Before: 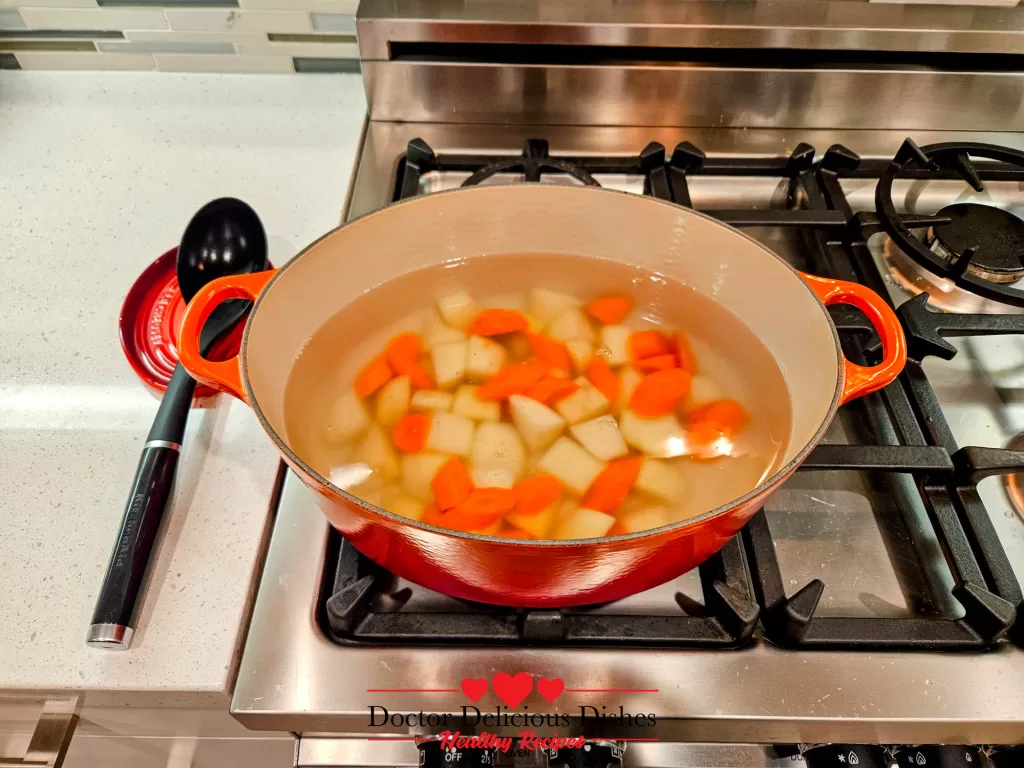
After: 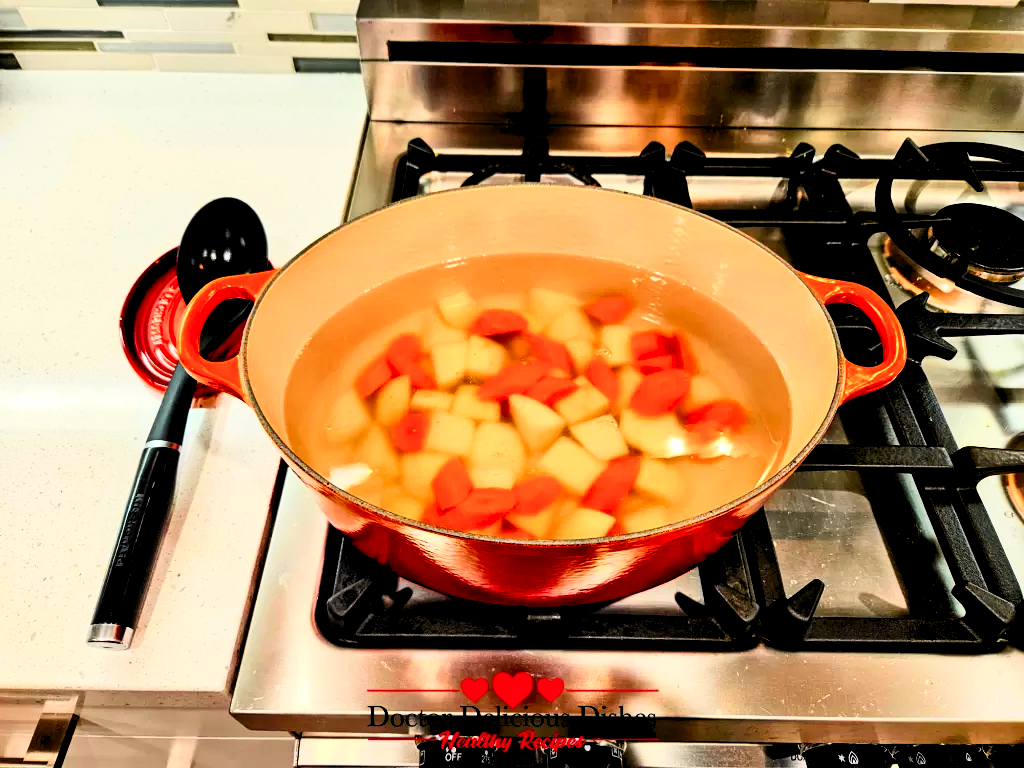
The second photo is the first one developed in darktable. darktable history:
tone curve: curves: ch0 [(0, 0) (0.187, 0.12) (0.384, 0.363) (0.577, 0.681) (0.735, 0.881) (0.864, 0.959) (1, 0.987)]; ch1 [(0, 0) (0.402, 0.36) (0.476, 0.466) (0.501, 0.501) (0.518, 0.514) (0.564, 0.614) (0.614, 0.664) (0.741, 0.829) (1, 1)]; ch2 [(0, 0) (0.429, 0.387) (0.483, 0.481) (0.503, 0.501) (0.522, 0.531) (0.564, 0.605) (0.615, 0.697) (0.702, 0.774) (1, 0.895)], color space Lab, independent channels
rgb levels: levels [[0.034, 0.472, 0.904], [0, 0.5, 1], [0, 0.5, 1]]
